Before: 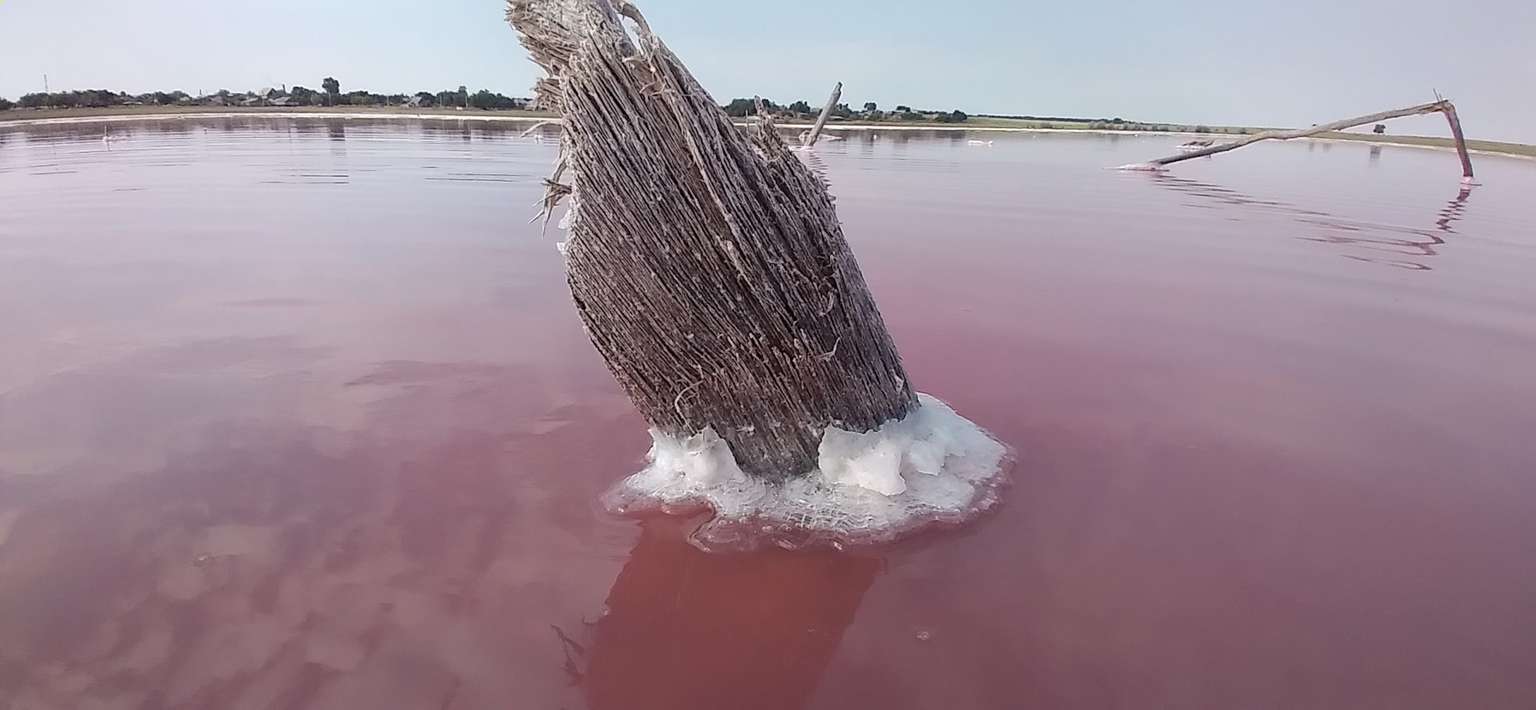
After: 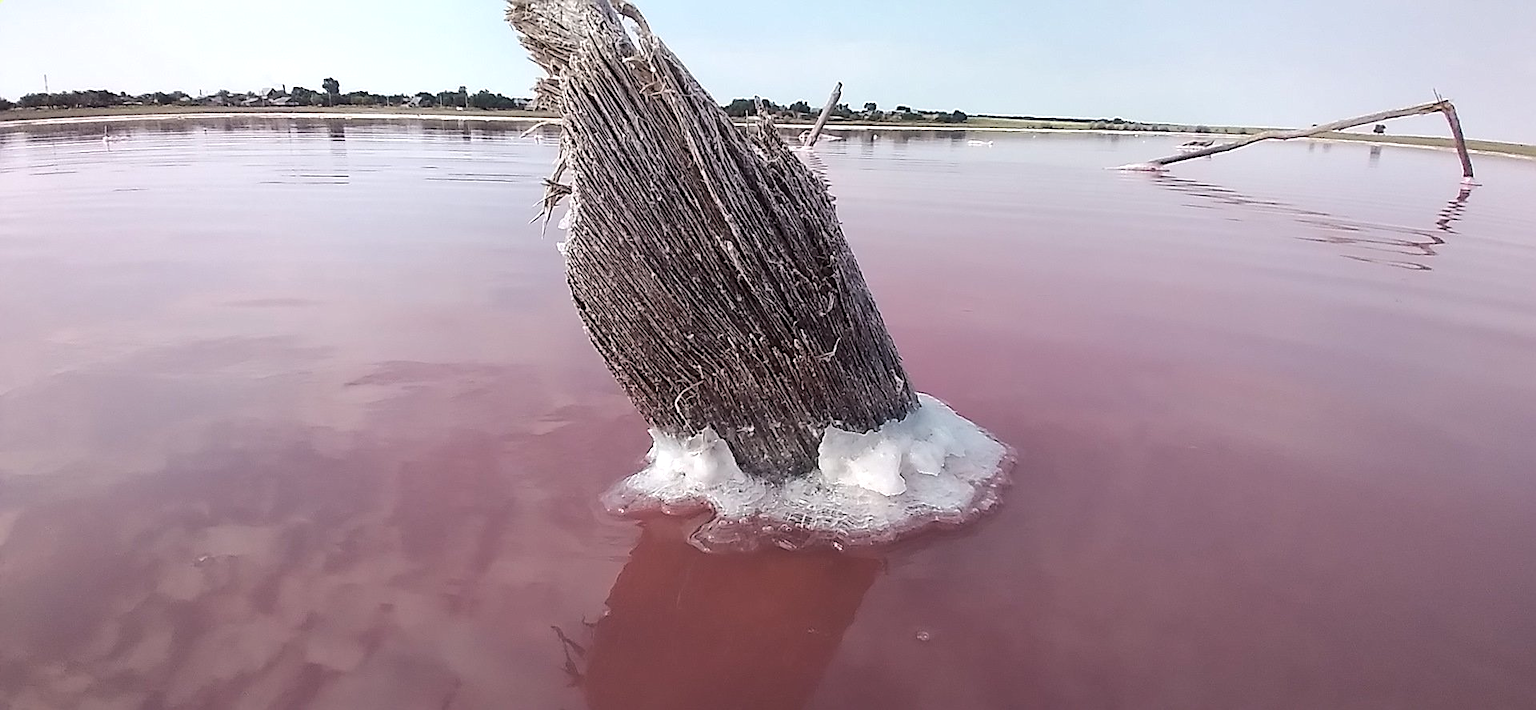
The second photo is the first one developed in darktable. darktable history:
tone equalizer: -8 EV -0.442 EV, -7 EV -0.373 EV, -6 EV -0.299 EV, -5 EV -0.237 EV, -3 EV 0.224 EV, -2 EV 0.306 EV, -1 EV 0.411 EV, +0 EV 0.42 EV, edges refinement/feathering 500, mask exposure compensation -1.57 EV, preserve details no
sharpen: radius 1.904, amount 0.403, threshold 1.279
